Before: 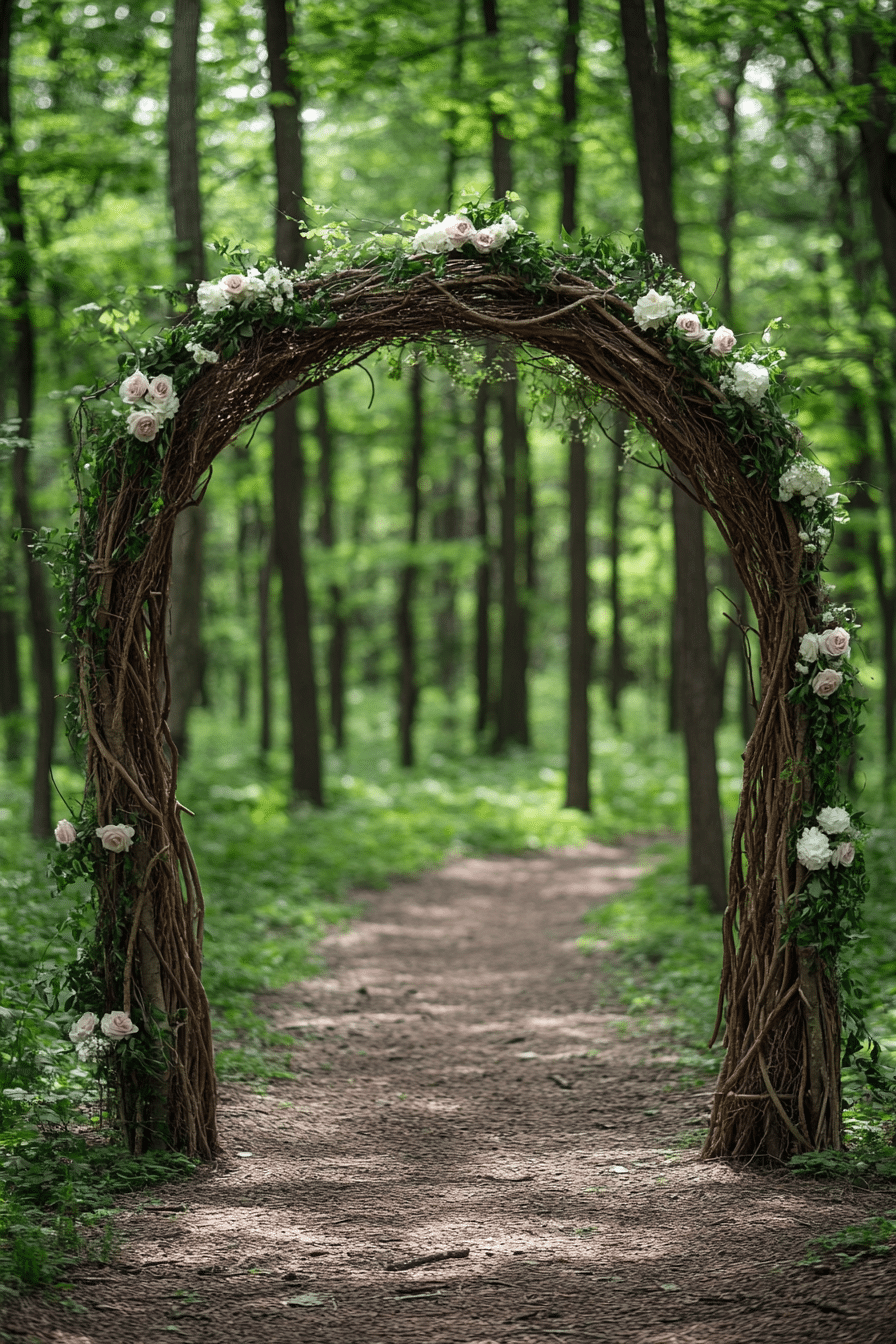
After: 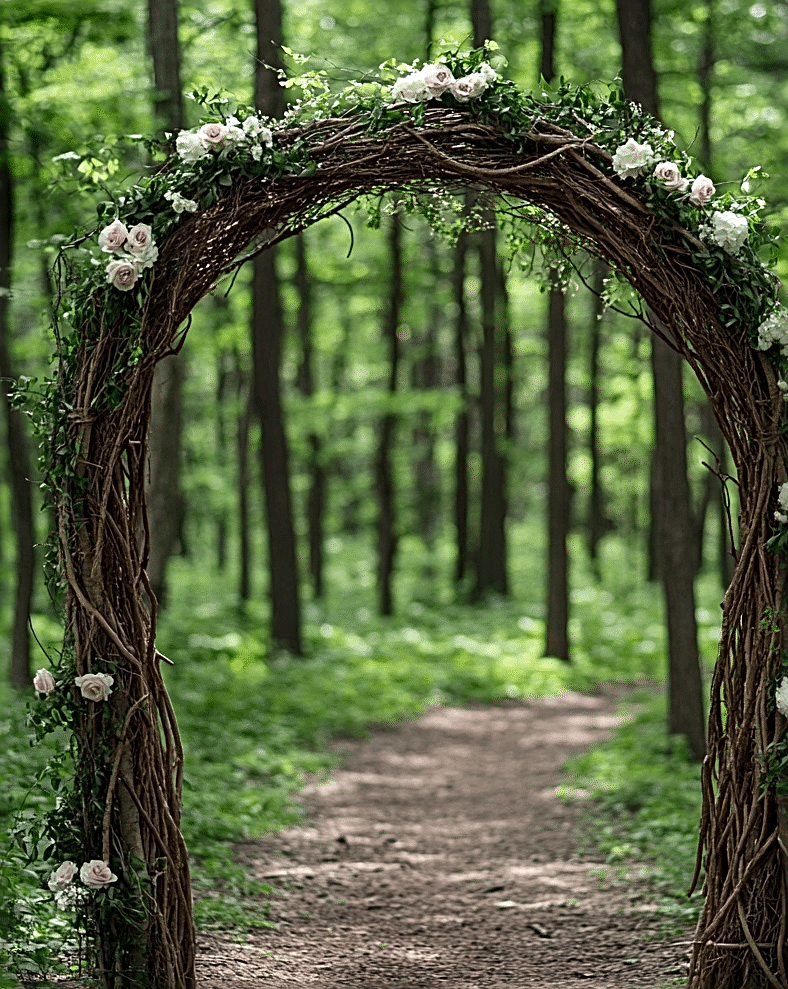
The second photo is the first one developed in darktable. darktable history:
sharpen: radius 2.817, amount 0.715
crop and rotate: left 2.425%, top 11.305%, right 9.6%, bottom 15.08%
local contrast: mode bilateral grid, contrast 20, coarseness 50, detail 120%, midtone range 0.2
